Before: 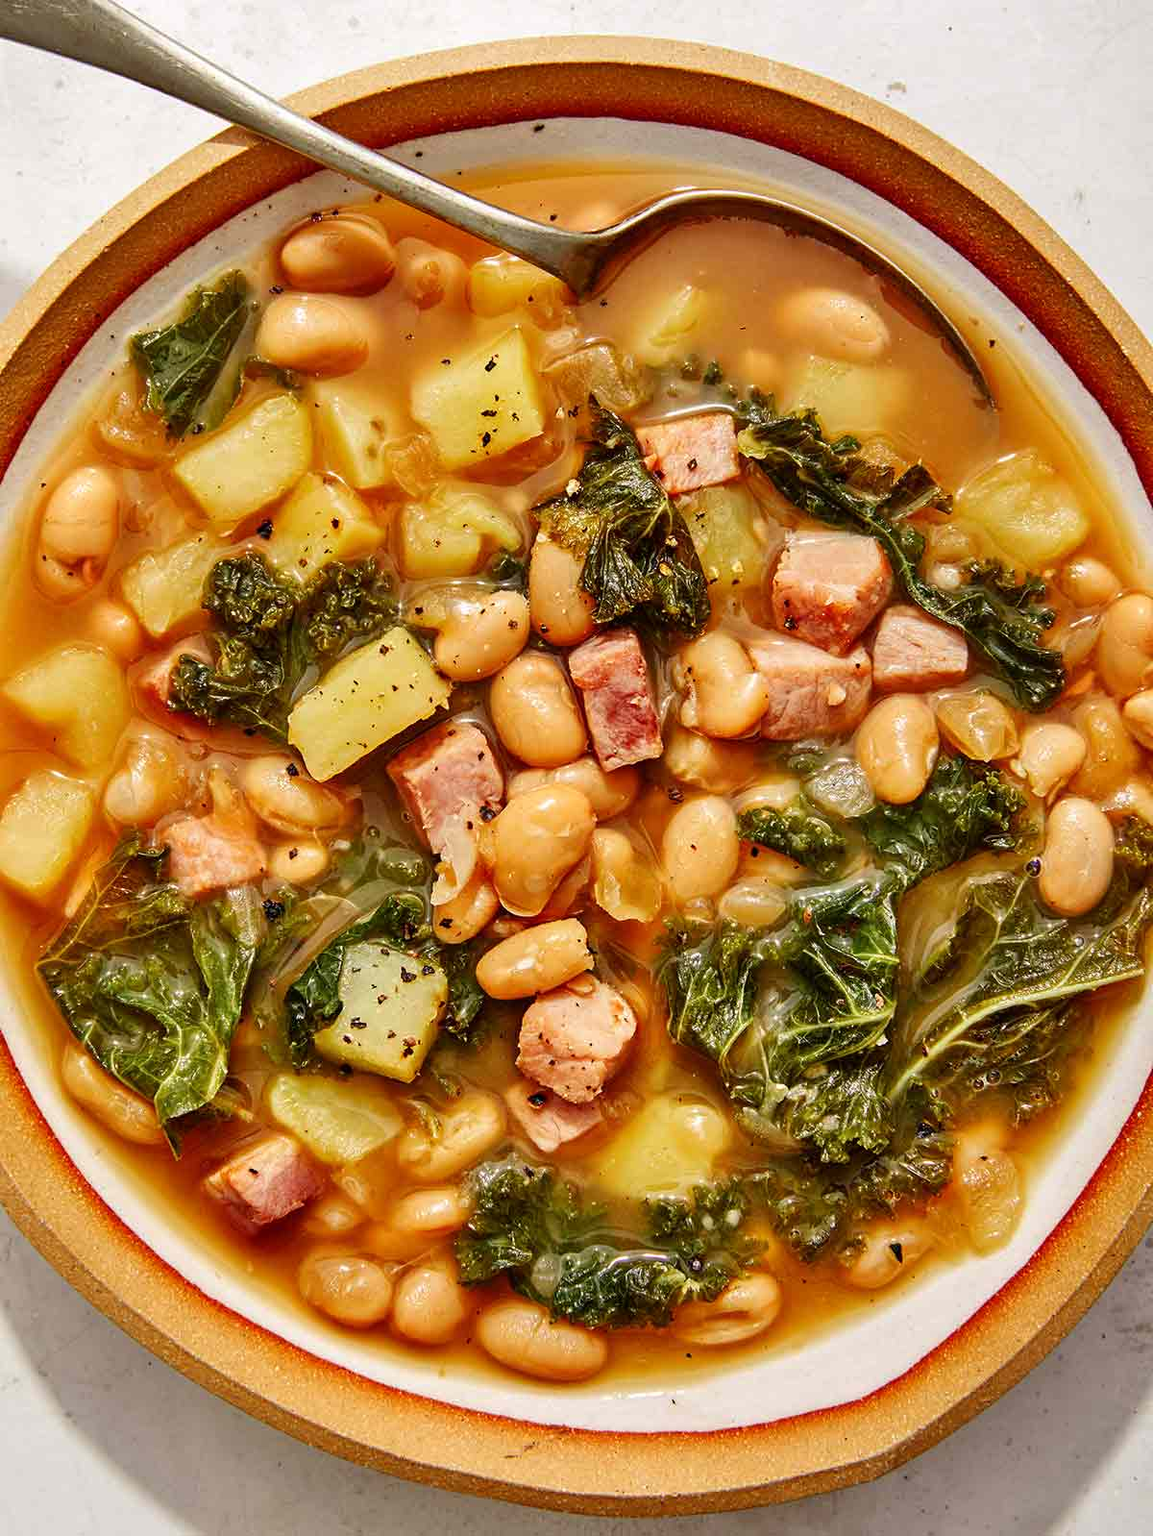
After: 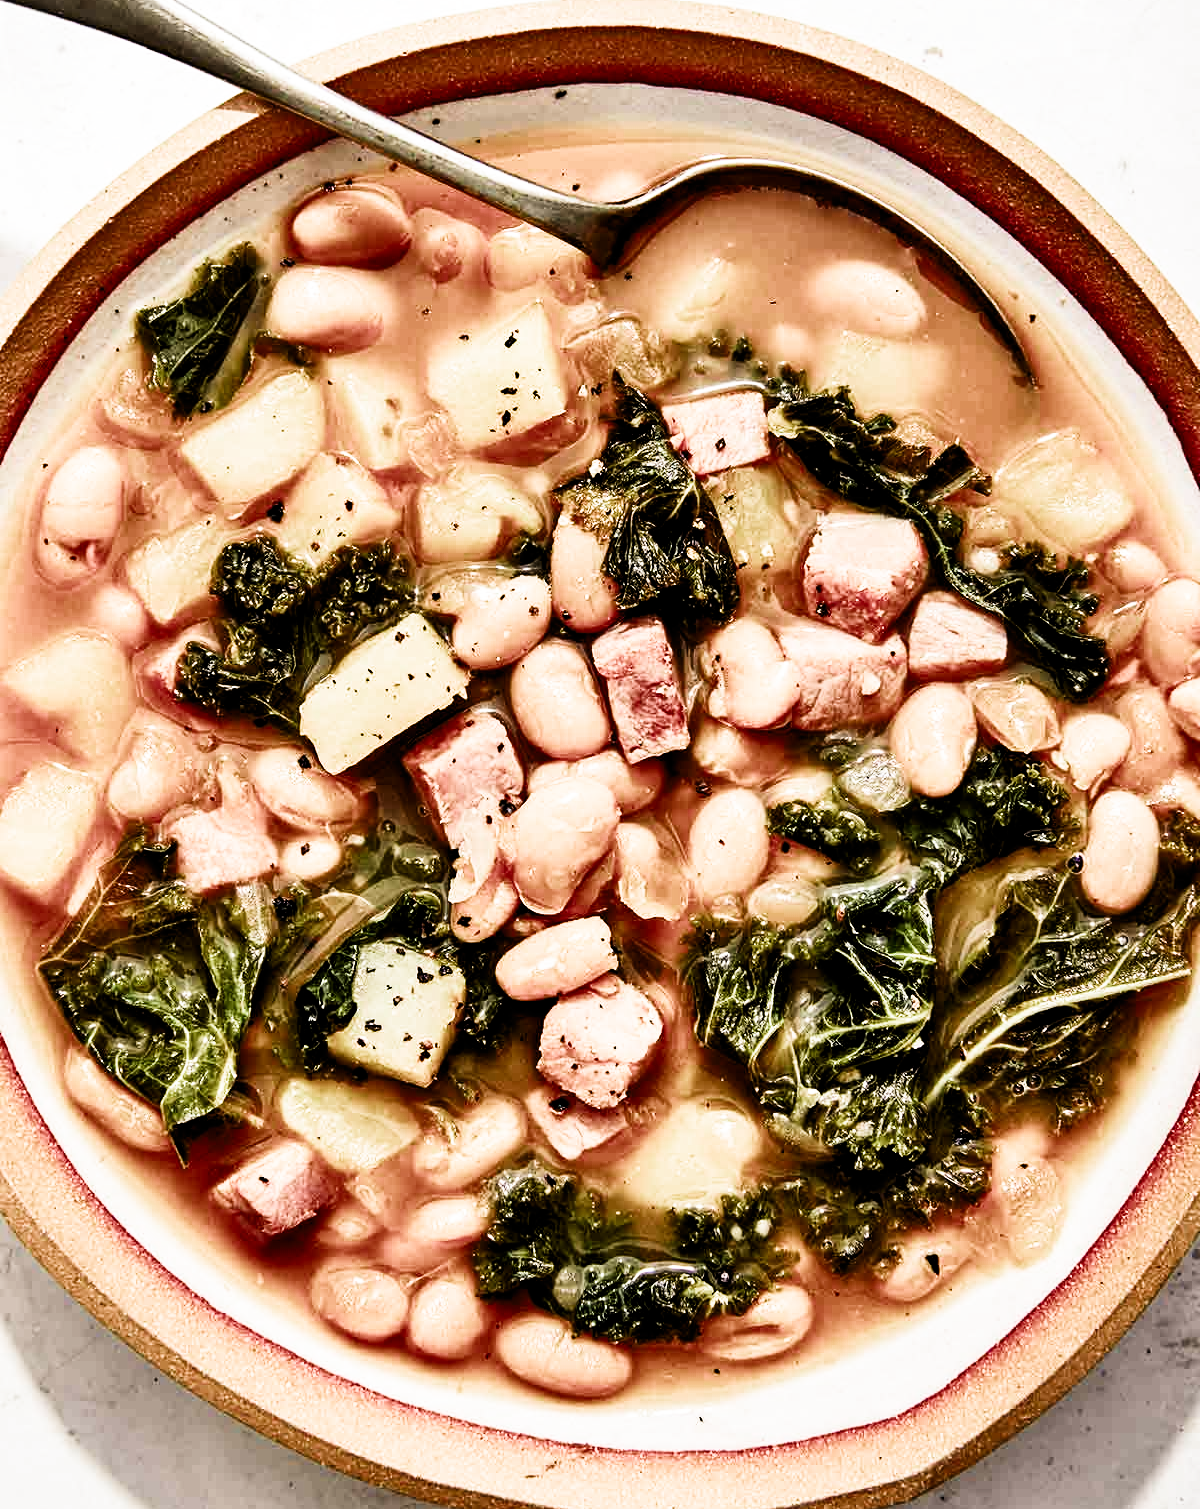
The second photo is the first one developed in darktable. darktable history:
crop and rotate: top 2.467%, bottom 3.058%
contrast brightness saturation: contrast 0.292
filmic rgb: black relative exposure -3.65 EV, white relative exposure 2.44 EV, hardness 3.29, color science v4 (2020)
